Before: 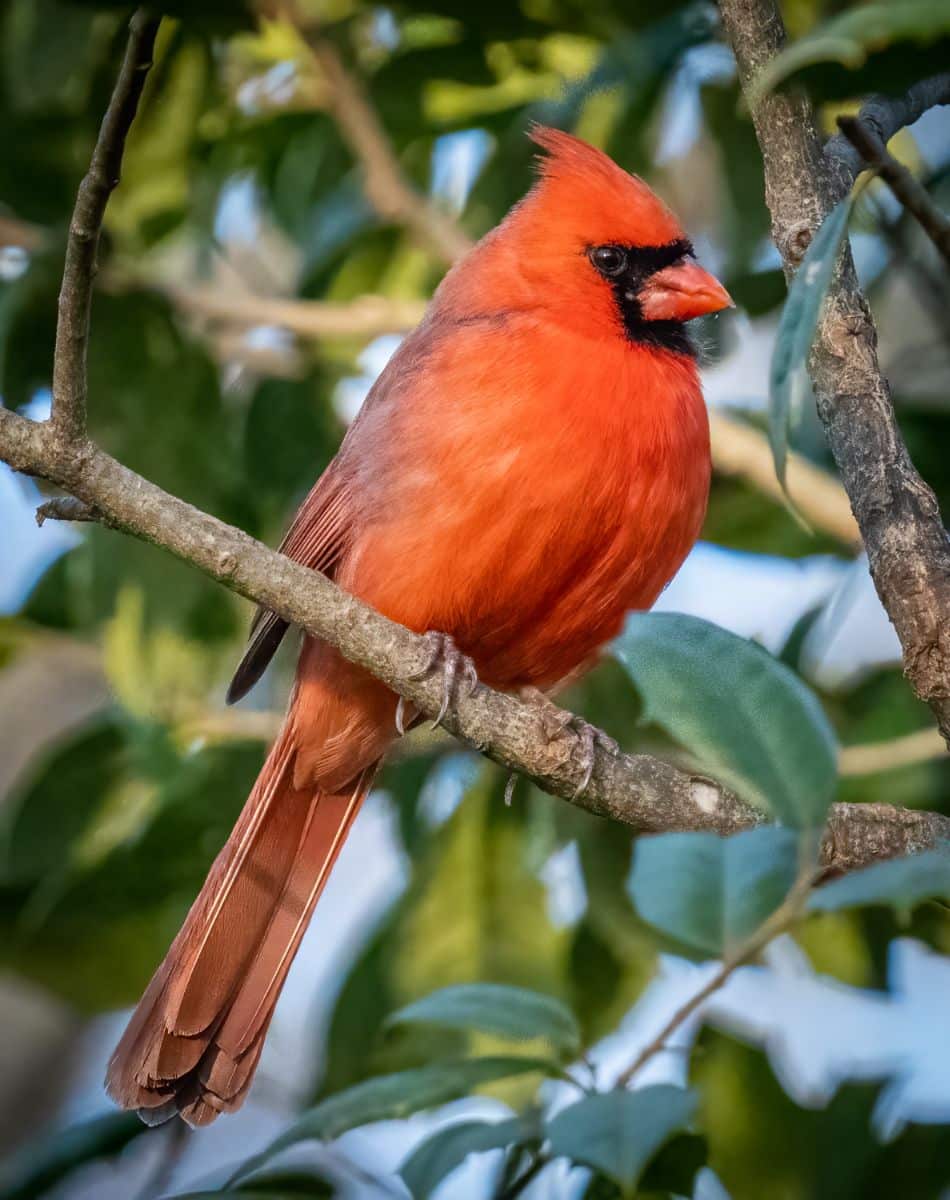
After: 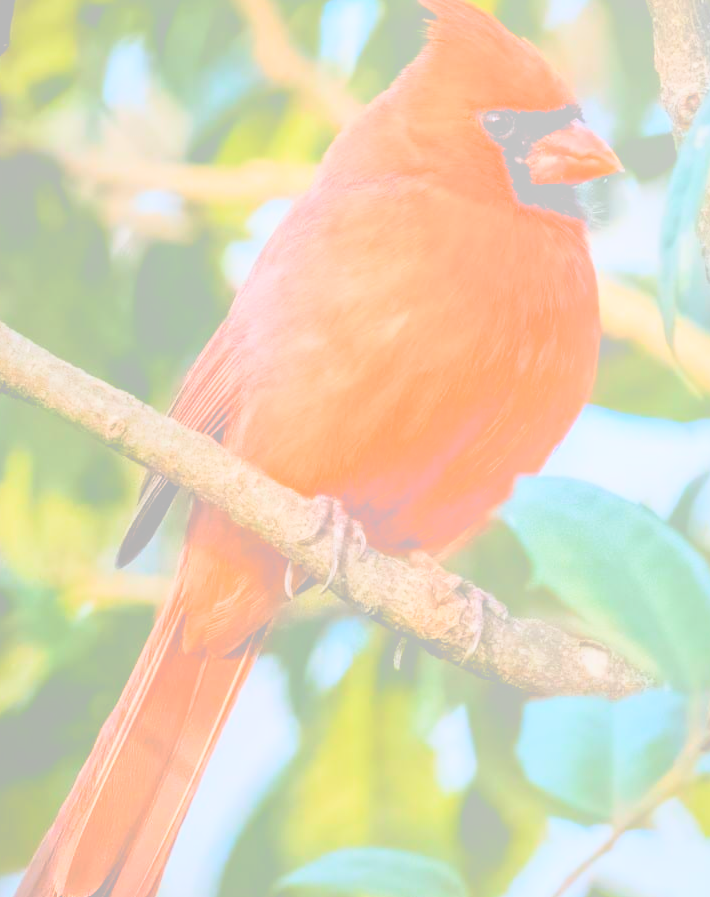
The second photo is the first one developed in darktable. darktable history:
crop and rotate: left 11.831%, top 11.346%, right 13.429%, bottom 13.899%
tone equalizer: -8 EV -0.75 EV, -7 EV -0.7 EV, -6 EV -0.6 EV, -5 EV -0.4 EV, -3 EV 0.4 EV, -2 EV 0.6 EV, -1 EV 0.7 EV, +0 EV 0.75 EV, edges refinement/feathering 500, mask exposure compensation -1.57 EV, preserve details no
filmic rgb: black relative exposure -7.15 EV, white relative exposure 5.36 EV, hardness 3.02
bloom: size 70%, threshold 25%, strength 70%
